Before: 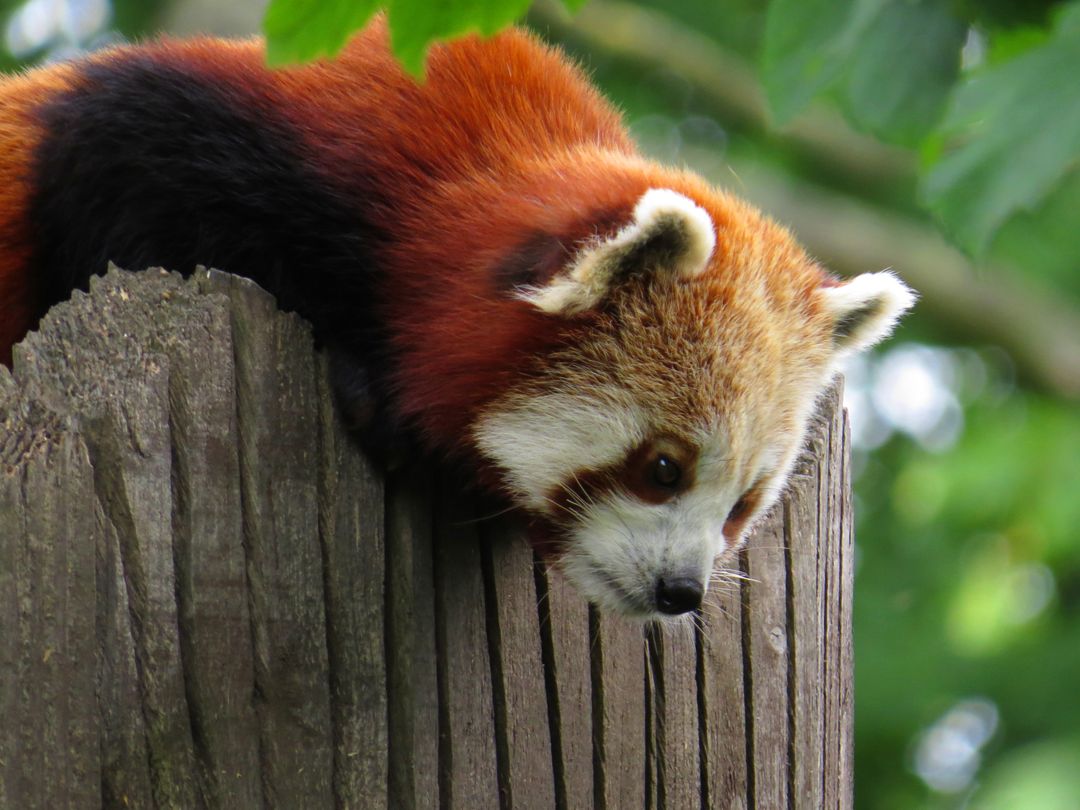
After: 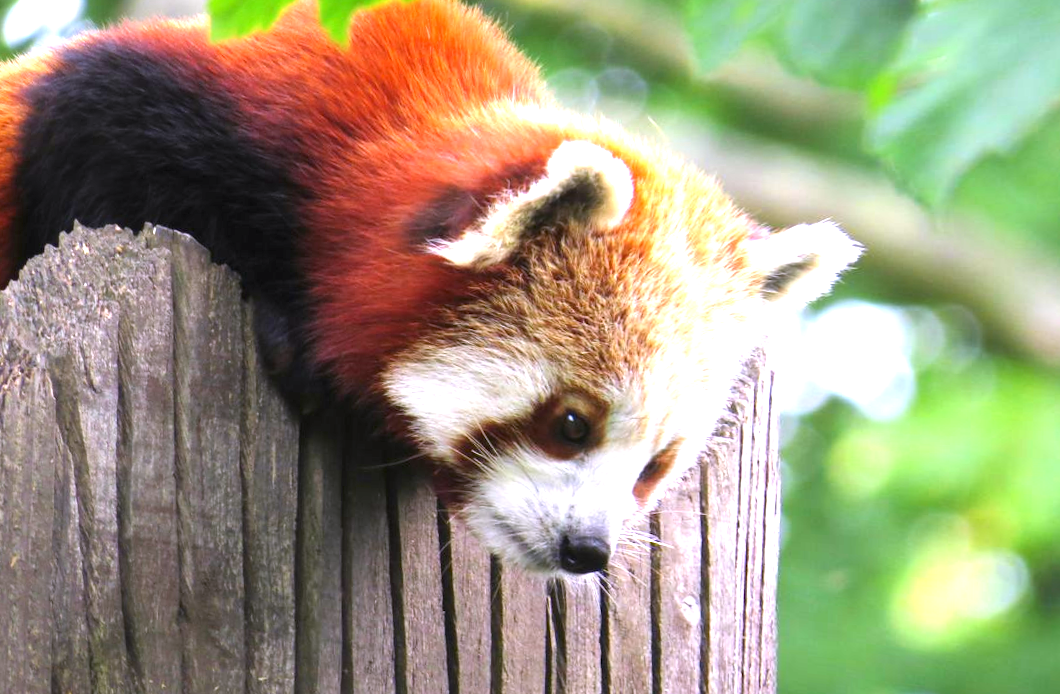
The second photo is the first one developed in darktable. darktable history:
rotate and perspective: rotation 1.69°, lens shift (vertical) -0.023, lens shift (horizontal) -0.291, crop left 0.025, crop right 0.988, crop top 0.092, crop bottom 0.842
white balance: red 1.042, blue 1.17
exposure: black level correction 0, exposure 1.5 EV, compensate highlight preservation false
